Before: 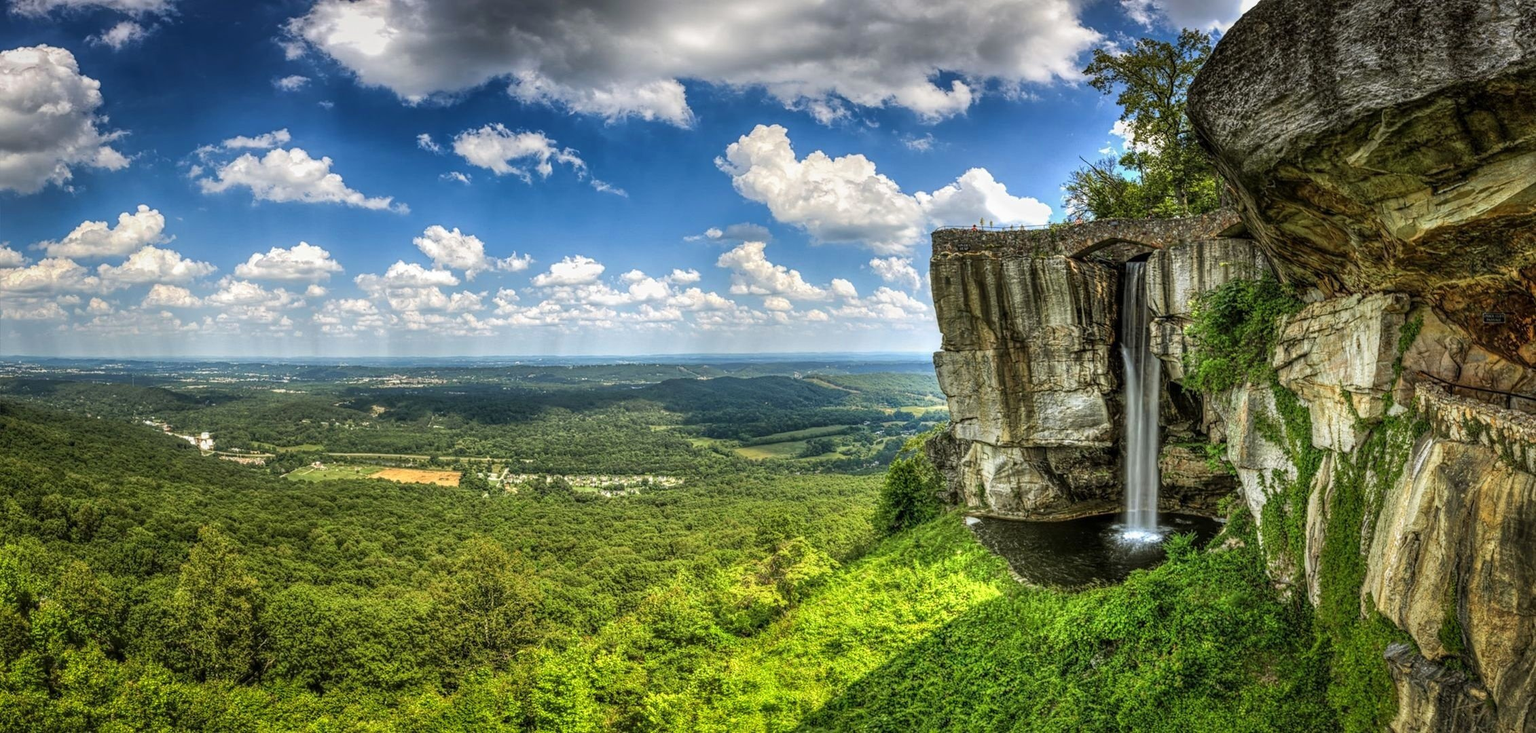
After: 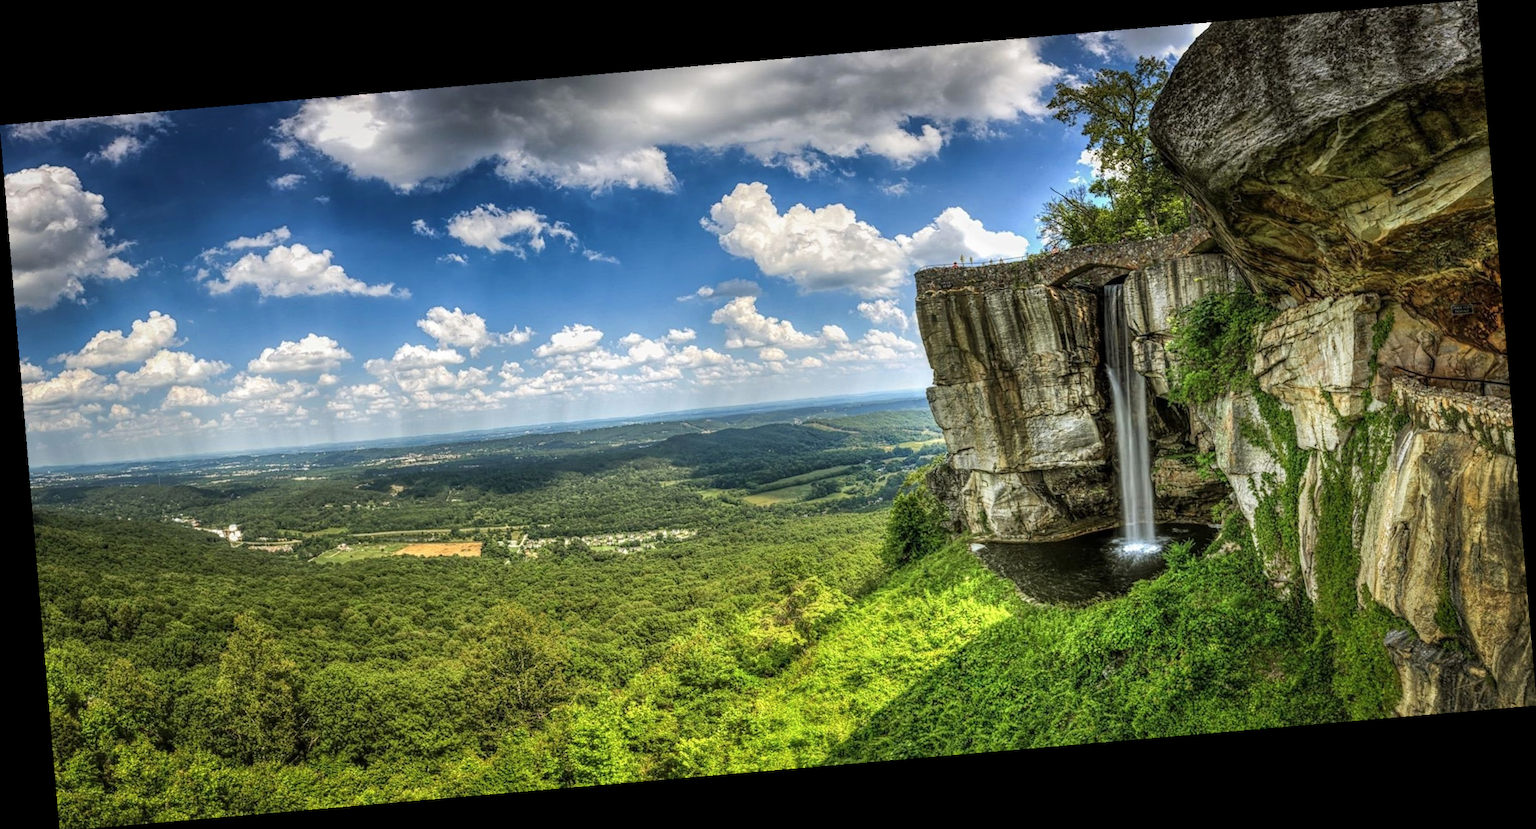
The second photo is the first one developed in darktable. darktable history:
rotate and perspective: rotation -4.86°, automatic cropping off
contrast brightness saturation: saturation -0.04
white balance: emerald 1
